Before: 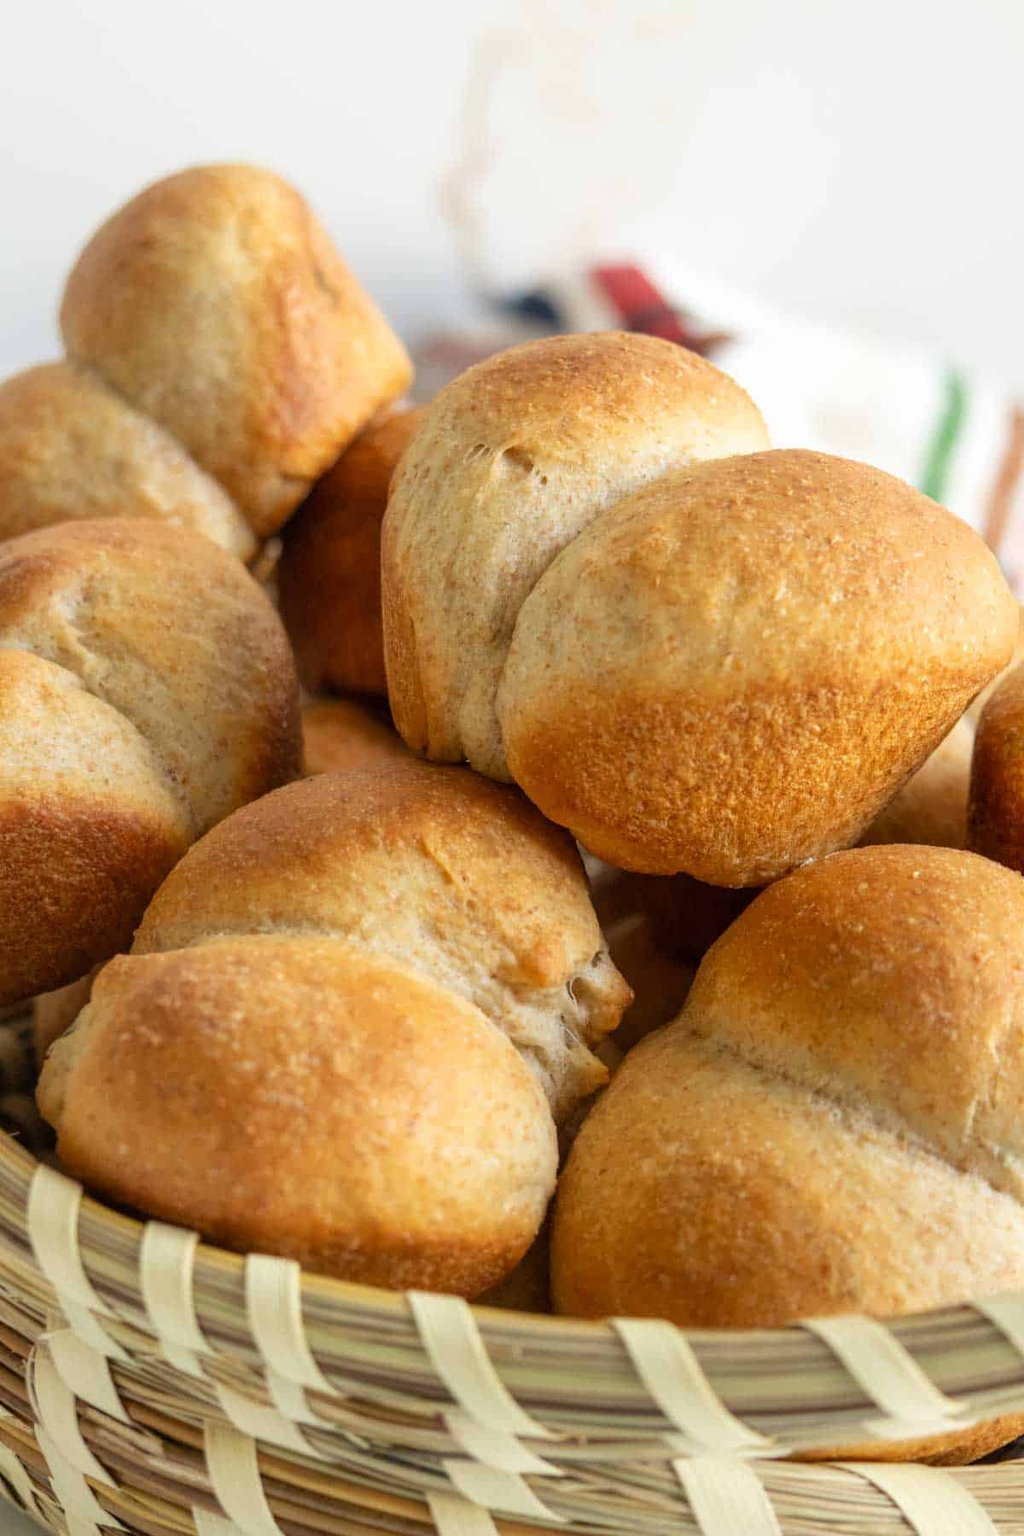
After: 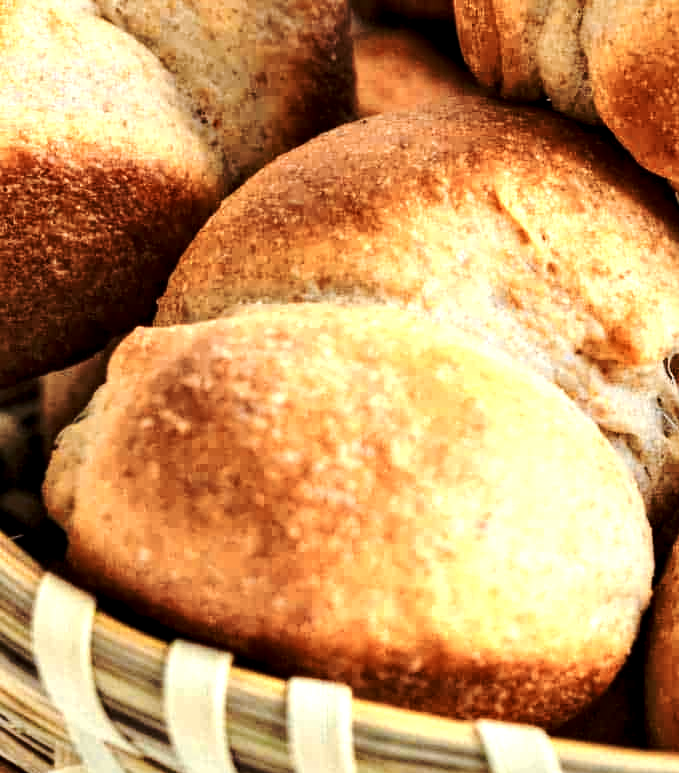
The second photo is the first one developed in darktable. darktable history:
local contrast: highlights 101%, shadows 100%, detail 120%, midtone range 0.2
crop: top 44.001%, right 43.346%, bottom 13.026%
contrast equalizer: y [[0.6 ×6], [0.55 ×6], [0 ×6], [0 ×6], [0 ×6]]
base curve: curves: ch0 [(0, 0) (0.073, 0.04) (0.157, 0.139) (0.492, 0.492) (0.758, 0.758) (1, 1)], preserve colors none
color zones: curves: ch0 [(0.018, 0.548) (0.224, 0.64) (0.425, 0.447) (0.675, 0.575) (0.732, 0.579)]; ch1 [(0.066, 0.487) (0.25, 0.5) (0.404, 0.43) (0.75, 0.421) (0.956, 0.421)]; ch2 [(0.044, 0.561) (0.215, 0.465) (0.399, 0.544) (0.465, 0.548) (0.614, 0.447) (0.724, 0.43) (0.882, 0.623) (0.956, 0.632)]
